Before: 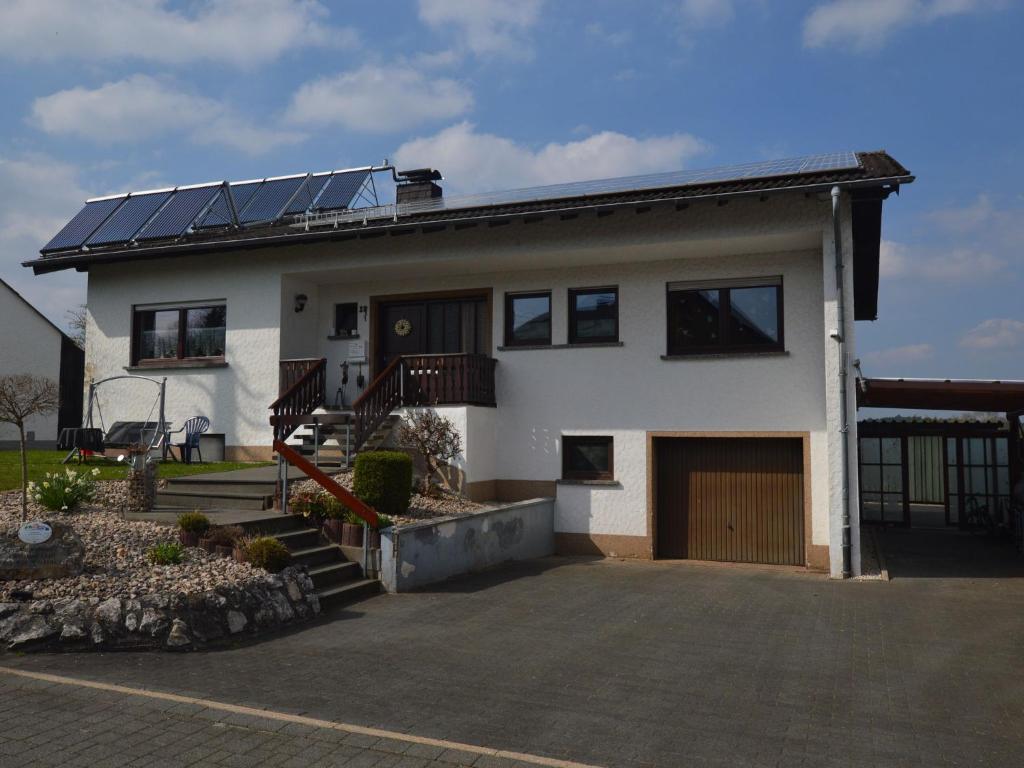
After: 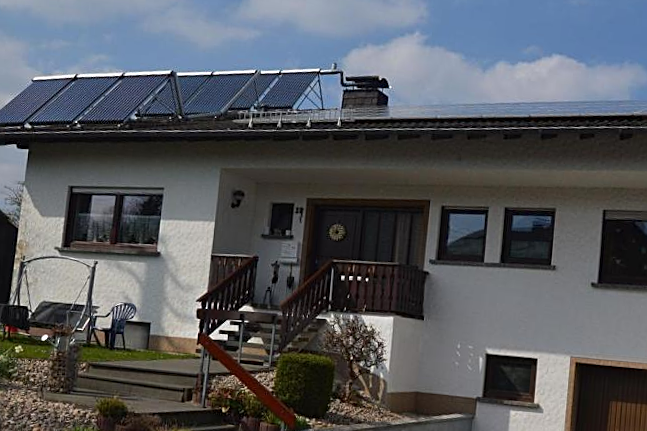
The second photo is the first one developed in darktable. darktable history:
crop and rotate: angle -4.99°, left 2.122%, top 6.945%, right 27.566%, bottom 30.519%
sharpen: on, module defaults
